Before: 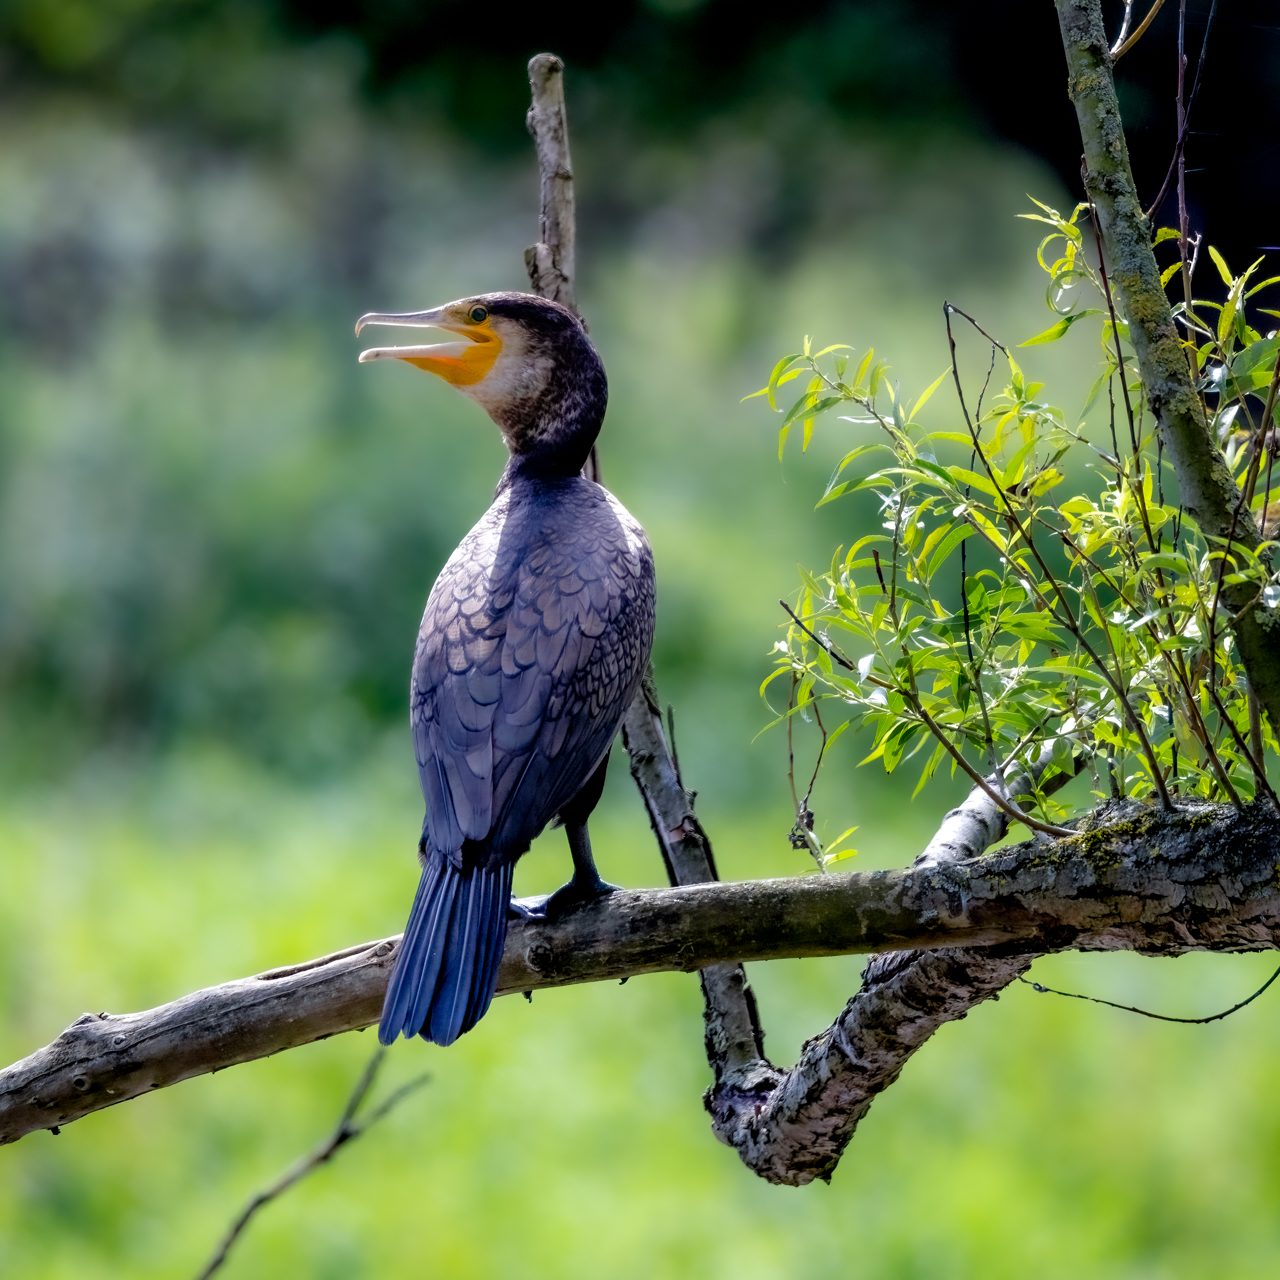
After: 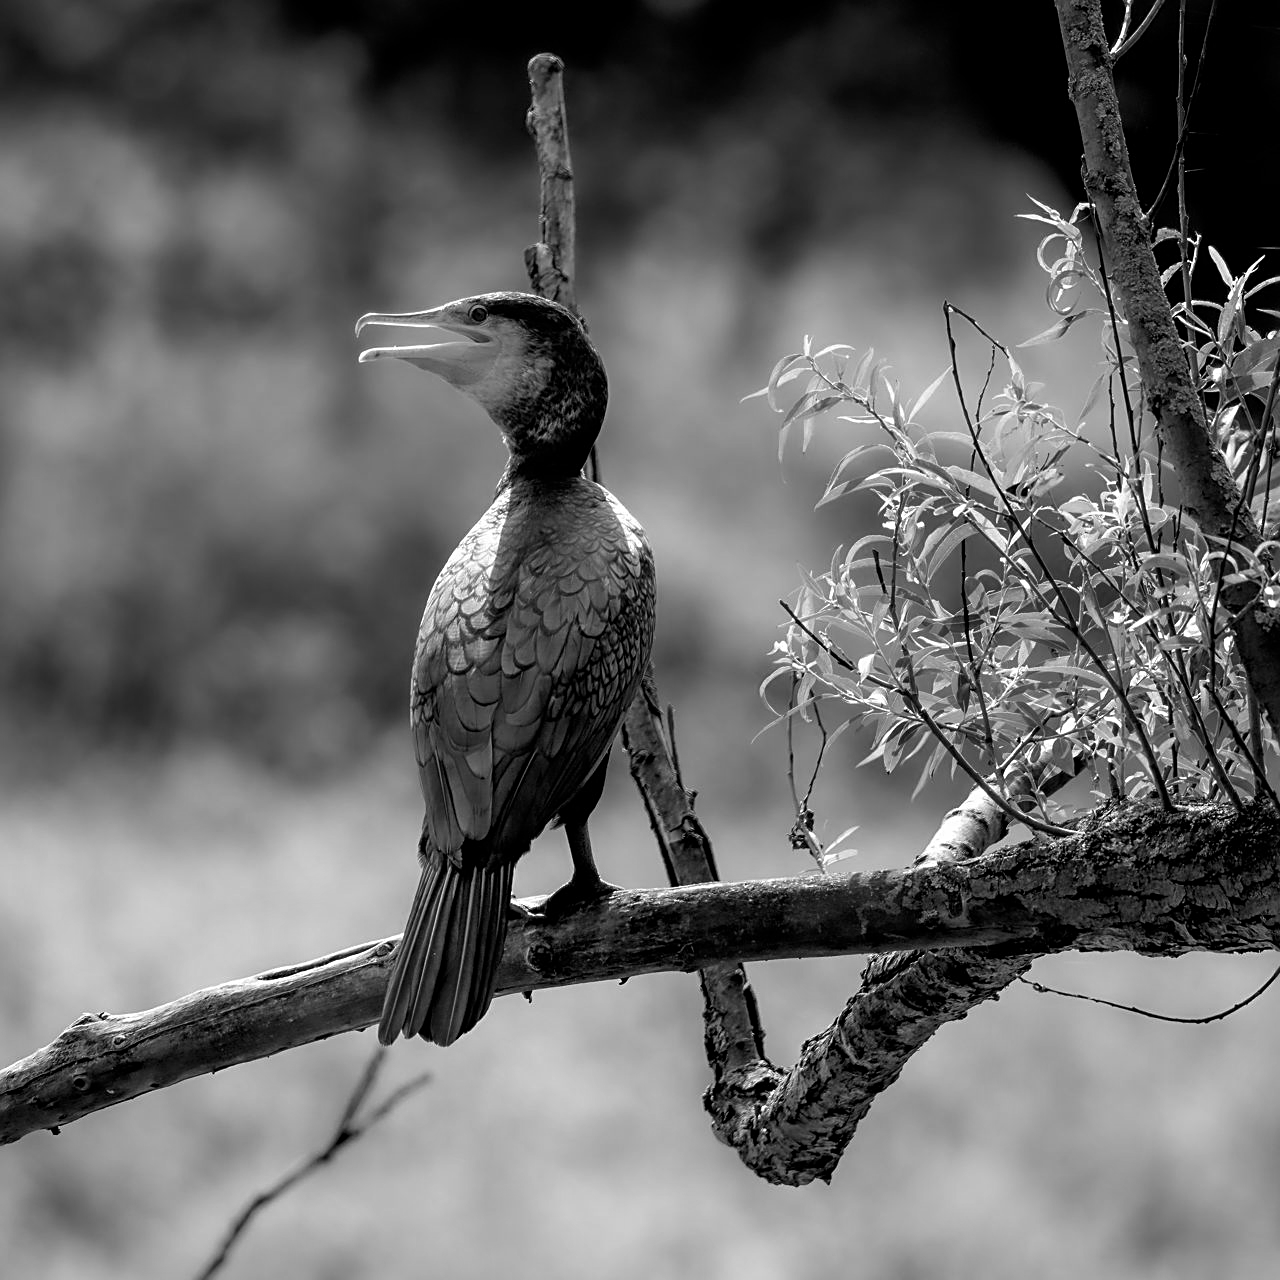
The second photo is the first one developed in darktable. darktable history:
monochrome: on, module defaults
contrast brightness saturation: brightness -0.09
sharpen: on, module defaults
